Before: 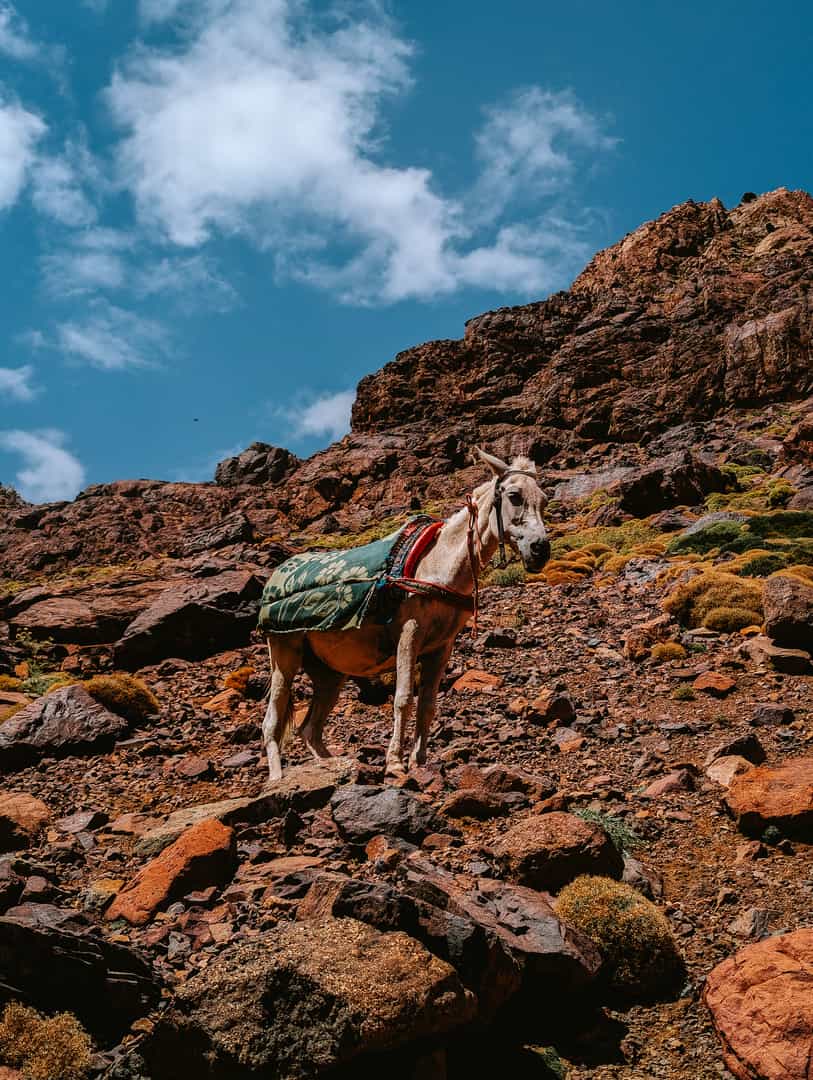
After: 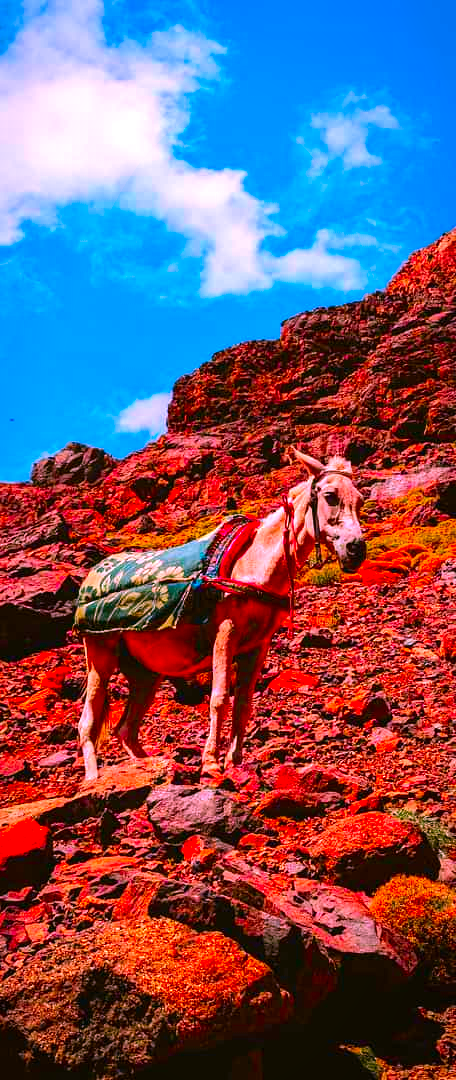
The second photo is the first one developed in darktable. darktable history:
vignetting: brightness -0.317, saturation -0.058, automatic ratio true, unbound false
exposure: black level correction 0, exposure 0.691 EV, compensate exposure bias true, compensate highlight preservation false
color correction: highlights a* 1.59, highlights b* -1.75, saturation 2.51
color calibration: output R [1.063, -0.012, -0.003, 0], output B [-0.079, 0.047, 1, 0], illuminant as shot in camera, x 0.358, y 0.373, temperature 4628.91 K
crop and rotate: left 22.707%, right 21.202%
